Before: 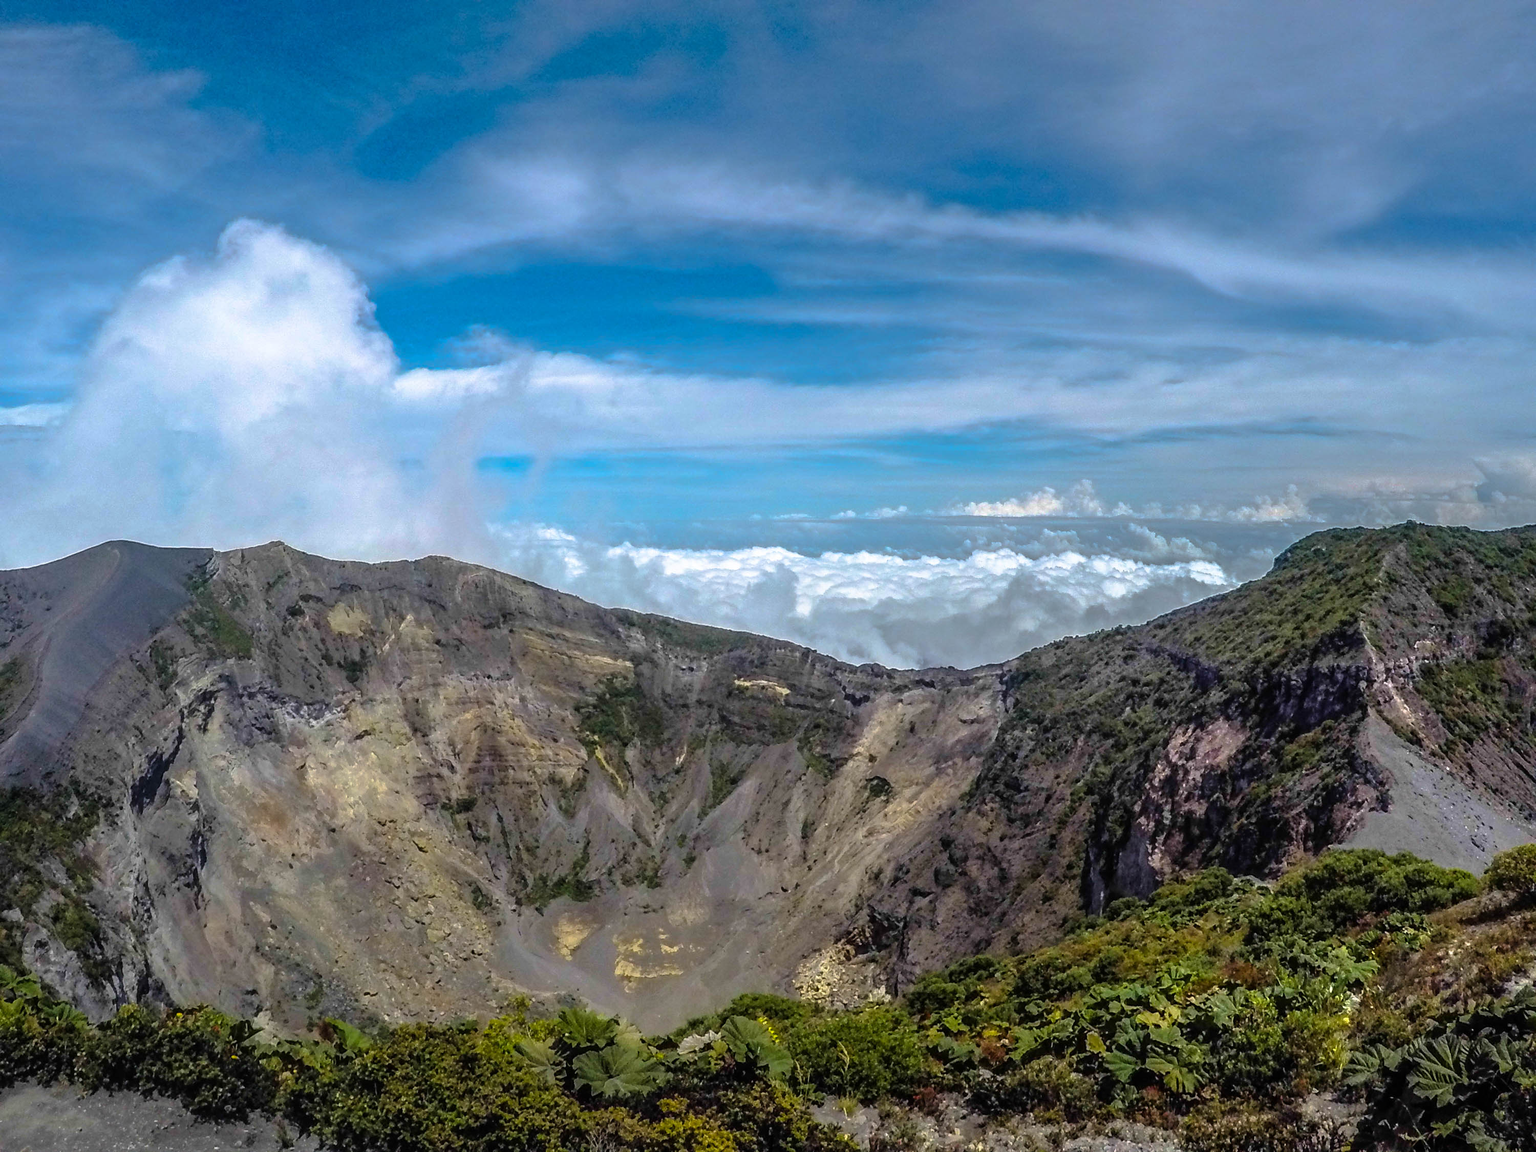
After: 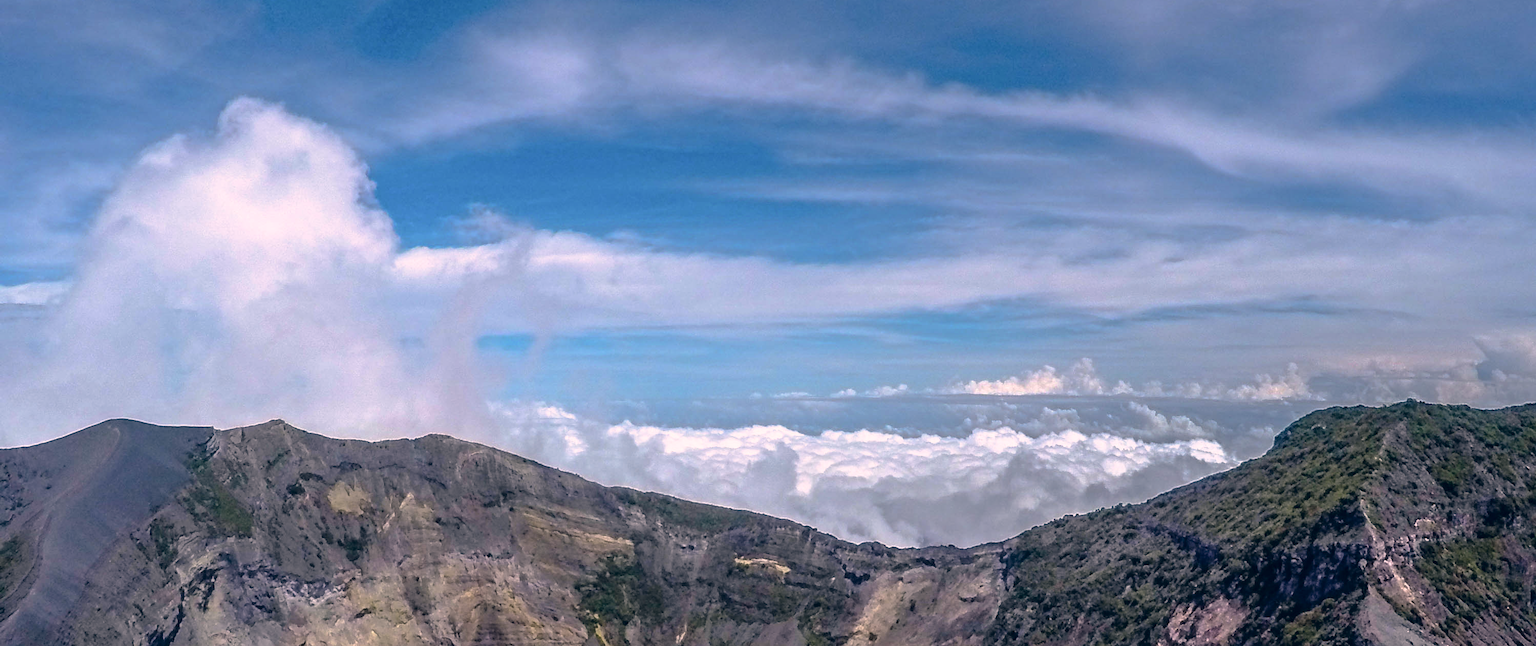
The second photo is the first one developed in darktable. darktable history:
crop and rotate: top 10.605%, bottom 33.274%
tone equalizer: on, module defaults
color correction: highlights a* 14.46, highlights b* 5.85, shadows a* -5.53, shadows b* -15.24, saturation 0.85
